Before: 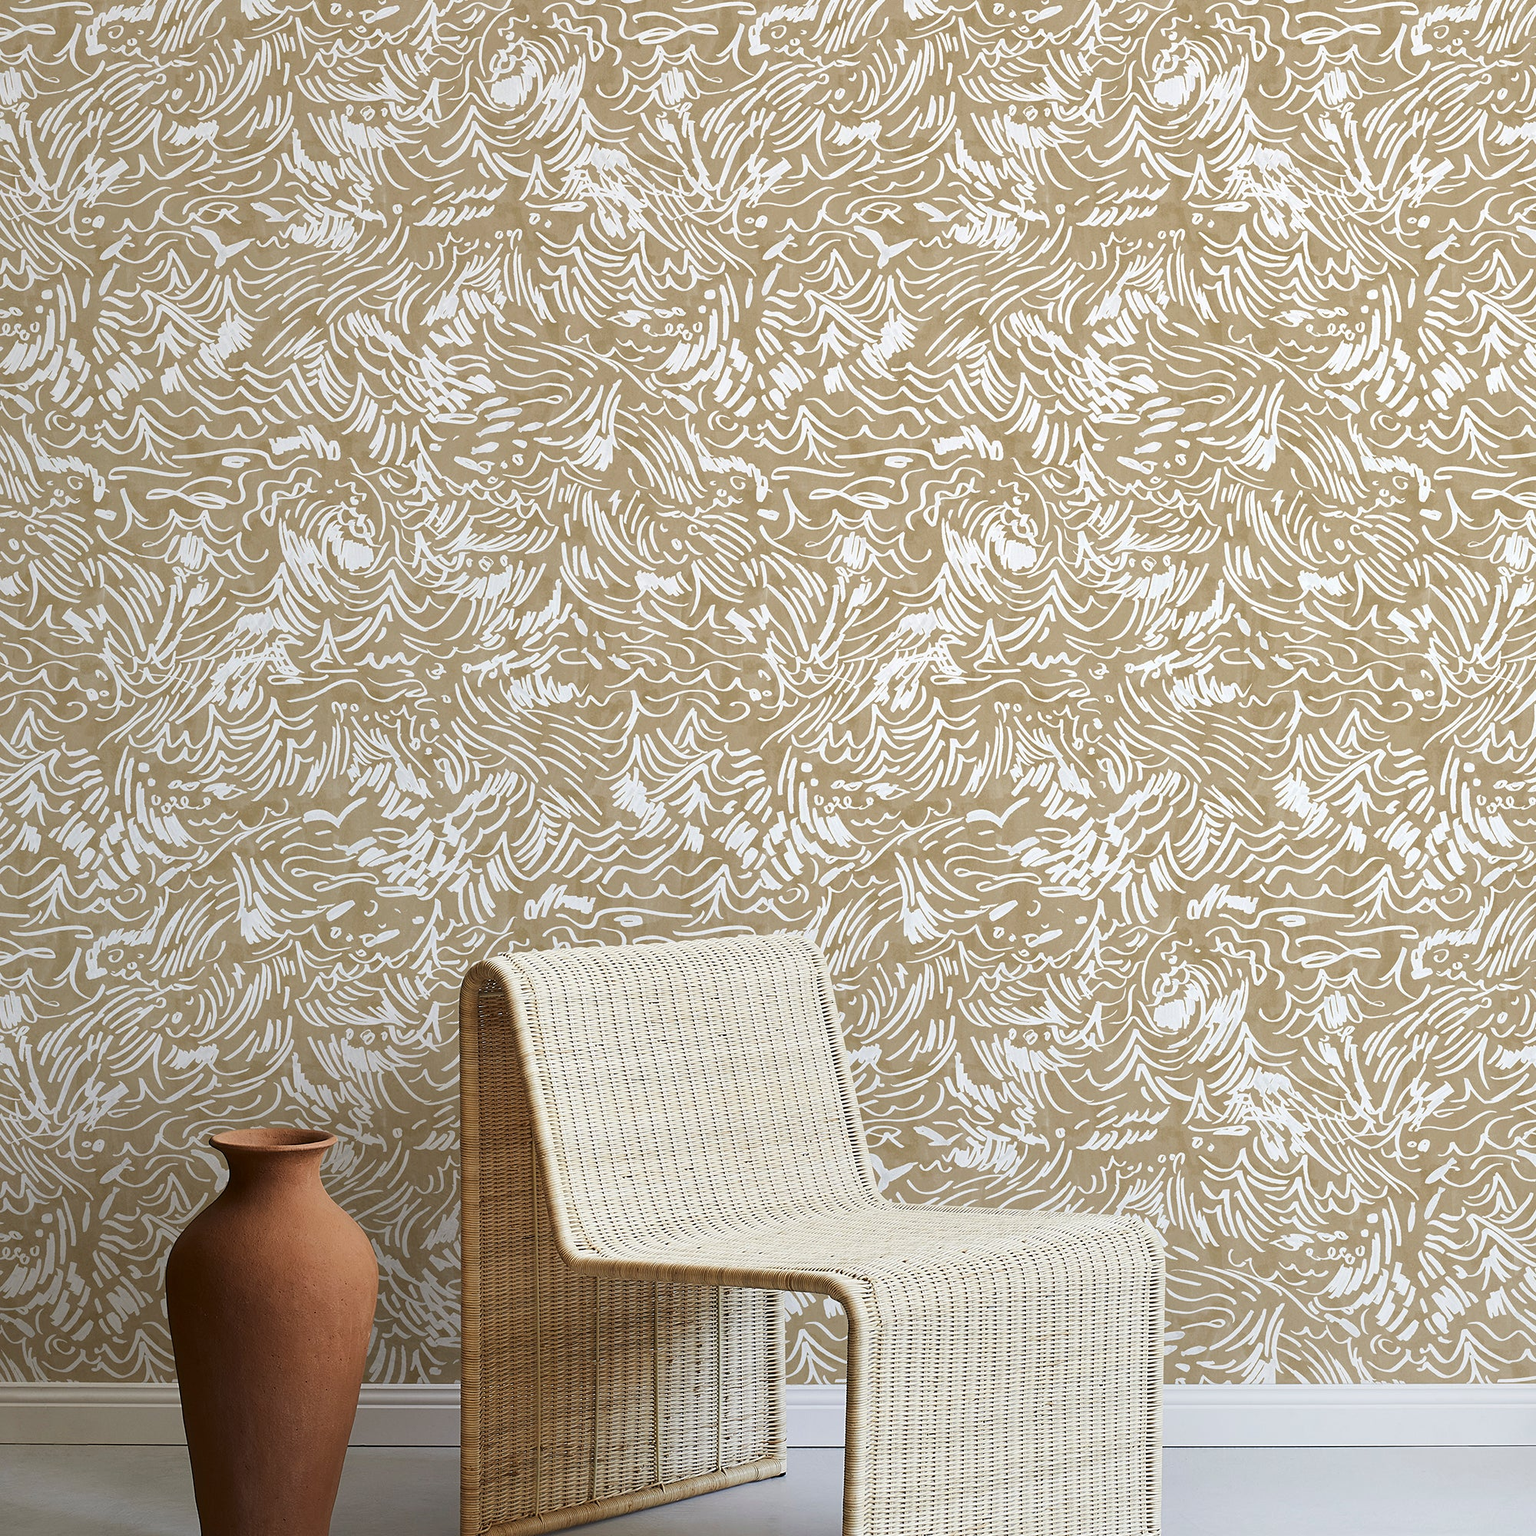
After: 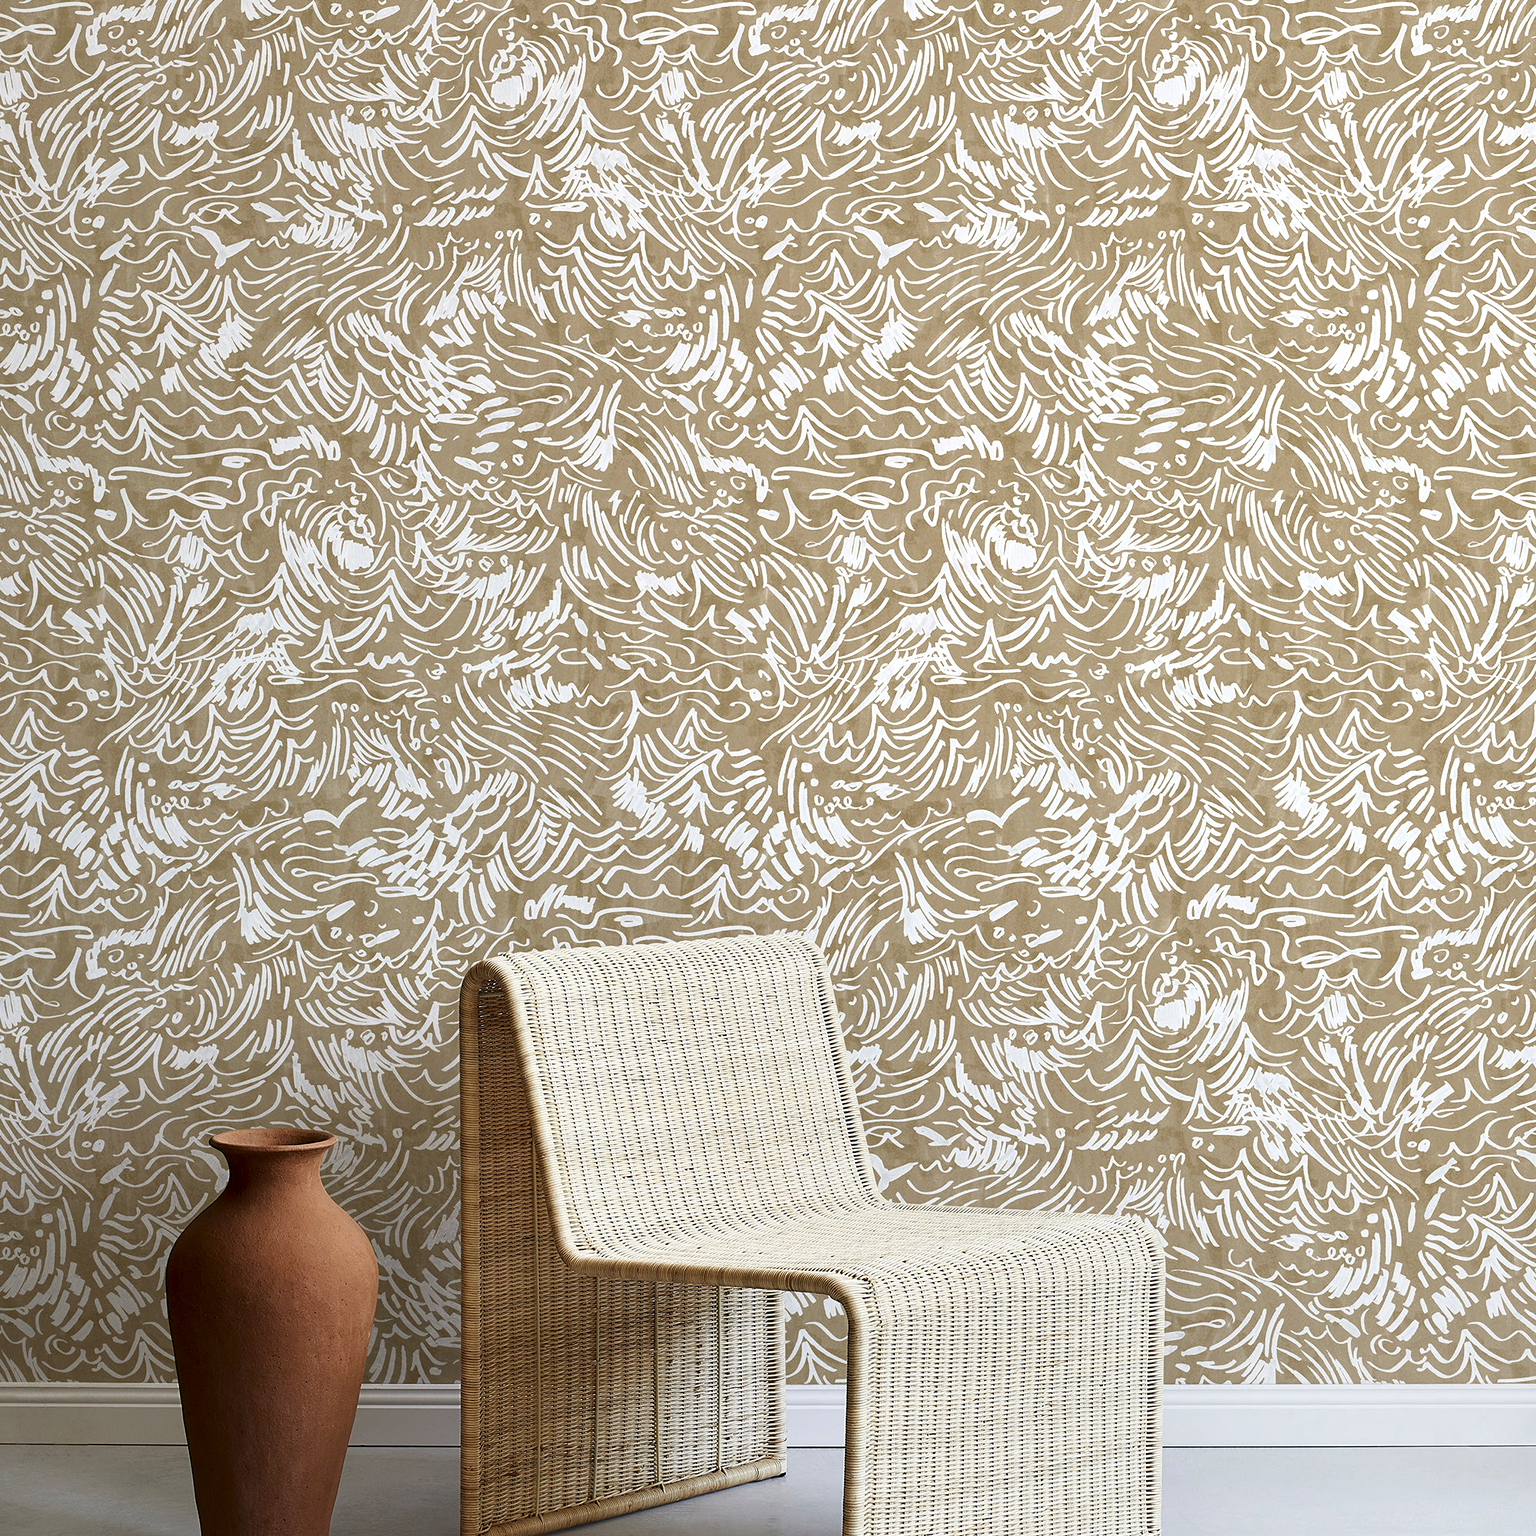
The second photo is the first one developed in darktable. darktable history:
base curve: curves: ch0 [(0, 0) (0.291, 0.288) (0.63, 0.707) (1, 1)]
exposure: exposure -0.019 EV
highlight reconstruction: method clip highlights, clipping threshold 0
local contrast: highlights 103%, shadows 113%, detail 158%, midtone range 0.143
